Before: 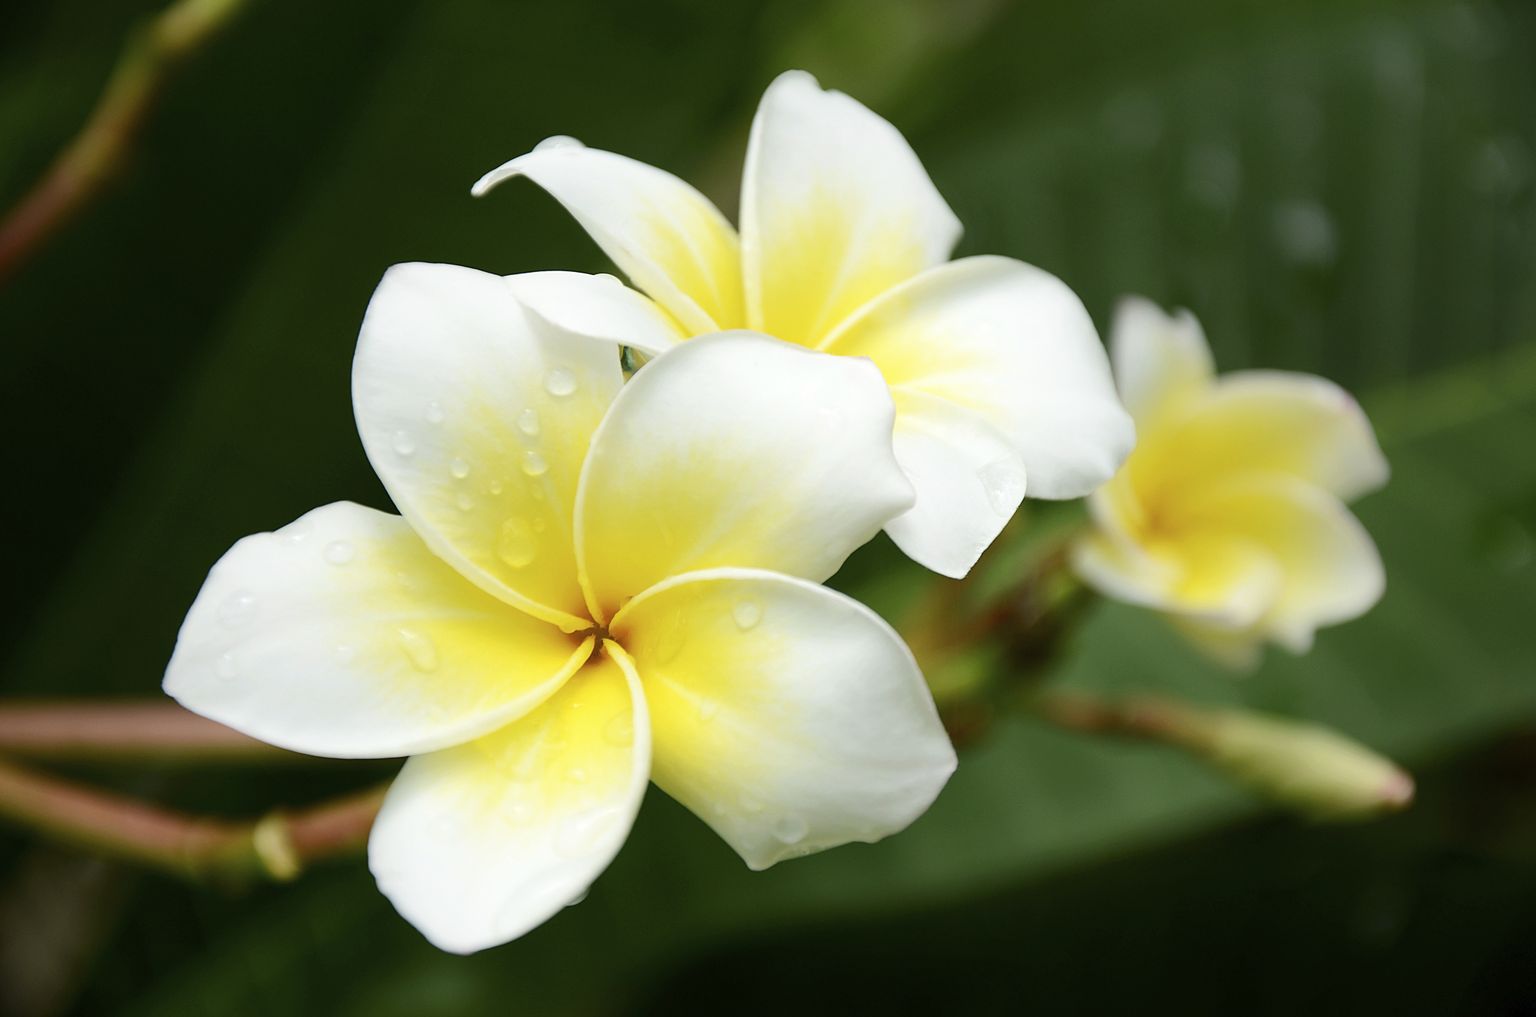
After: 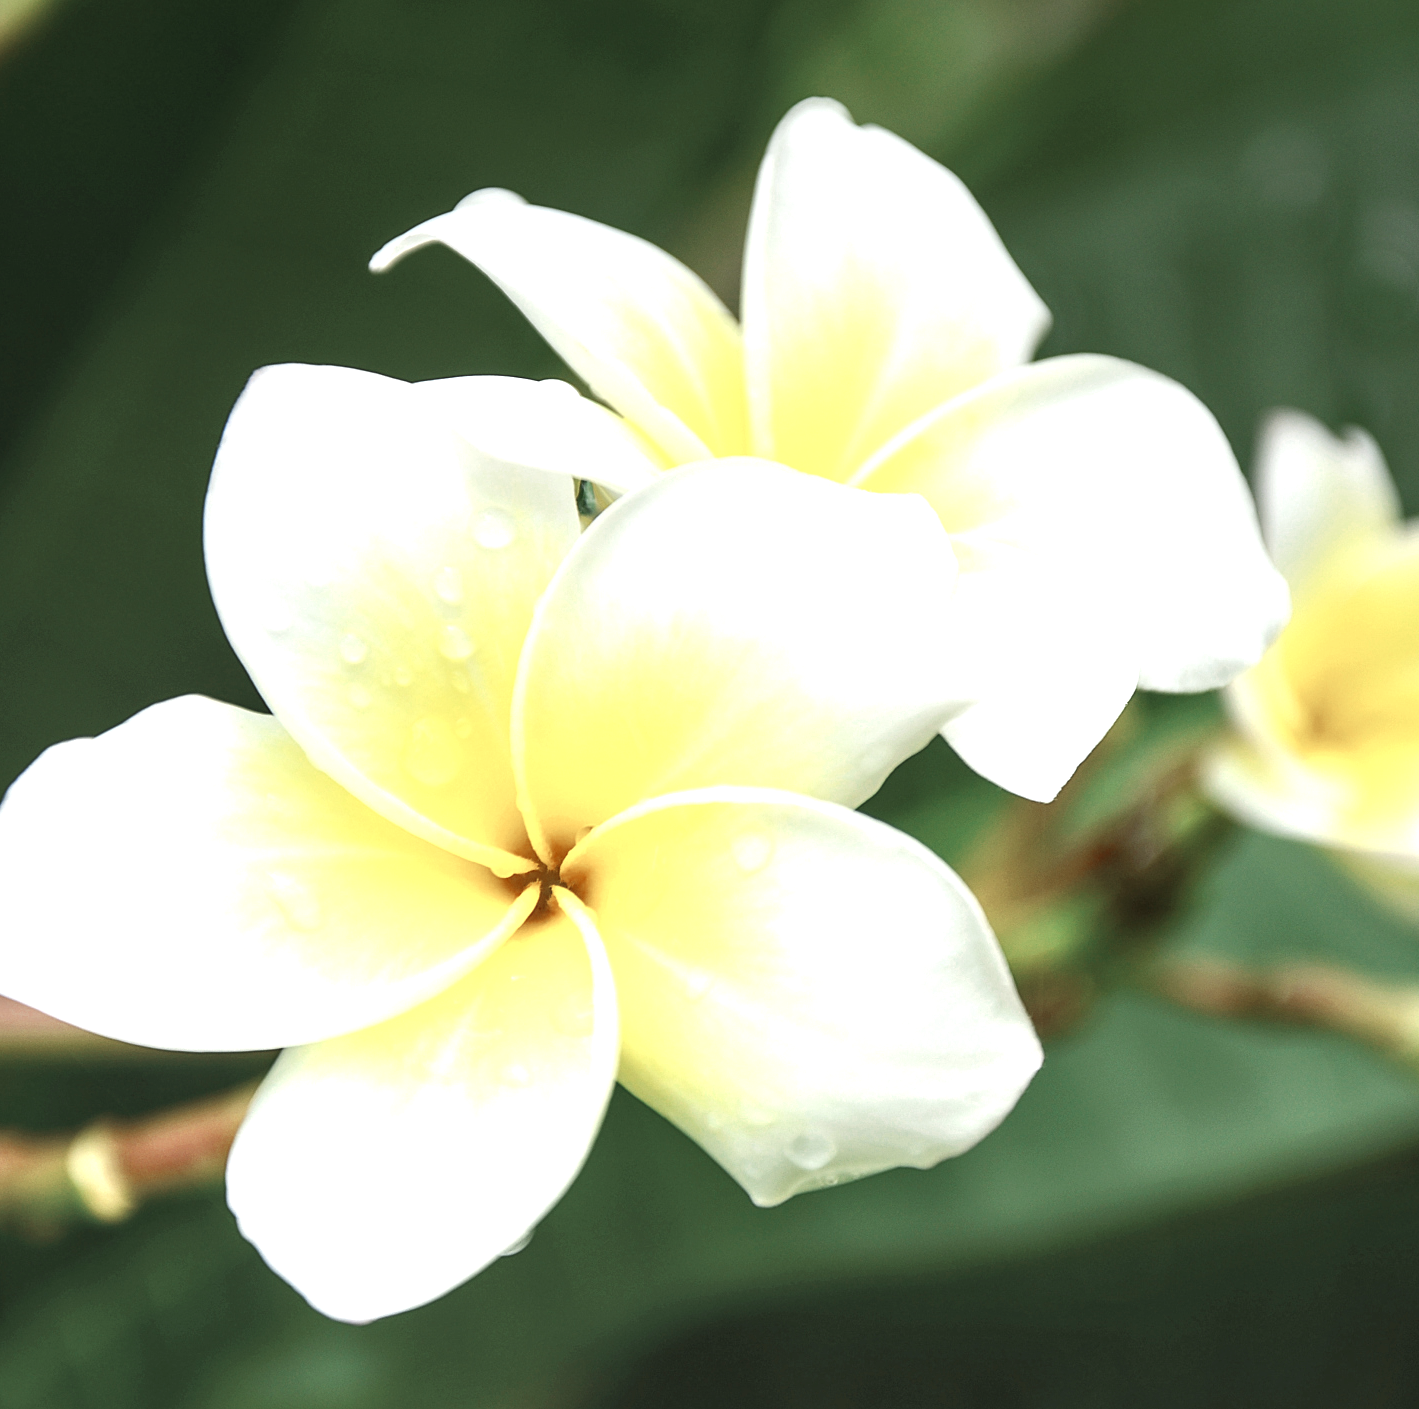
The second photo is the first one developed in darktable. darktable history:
color zones: curves: ch0 [(0, 0.5) (0.125, 0.4) (0.25, 0.5) (0.375, 0.4) (0.5, 0.4) (0.625, 0.35) (0.75, 0.35) (0.875, 0.5)]; ch1 [(0, 0.35) (0.125, 0.45) (0.25, 0.35) (0.375, 0.35) (0.5, 0.35) (0.625, 0.35) (0.75, 0.45) (0.875, 0.35)]; ch2 [(0, 0.6) (0.125, 0.5) (0.25, 0.5) (0.375, 0.6) (0.5, 0.6) (0.625, 0.5) (0.75, 0.5) (0.875, 0.5)]
exposure: black level correction 0, exposure 1.2 EV, compensate highlight preservation false
local contrast: on, module defaults
graduated density: on, module defaults
crop and rotate: left 13.342%, right 19.991%
